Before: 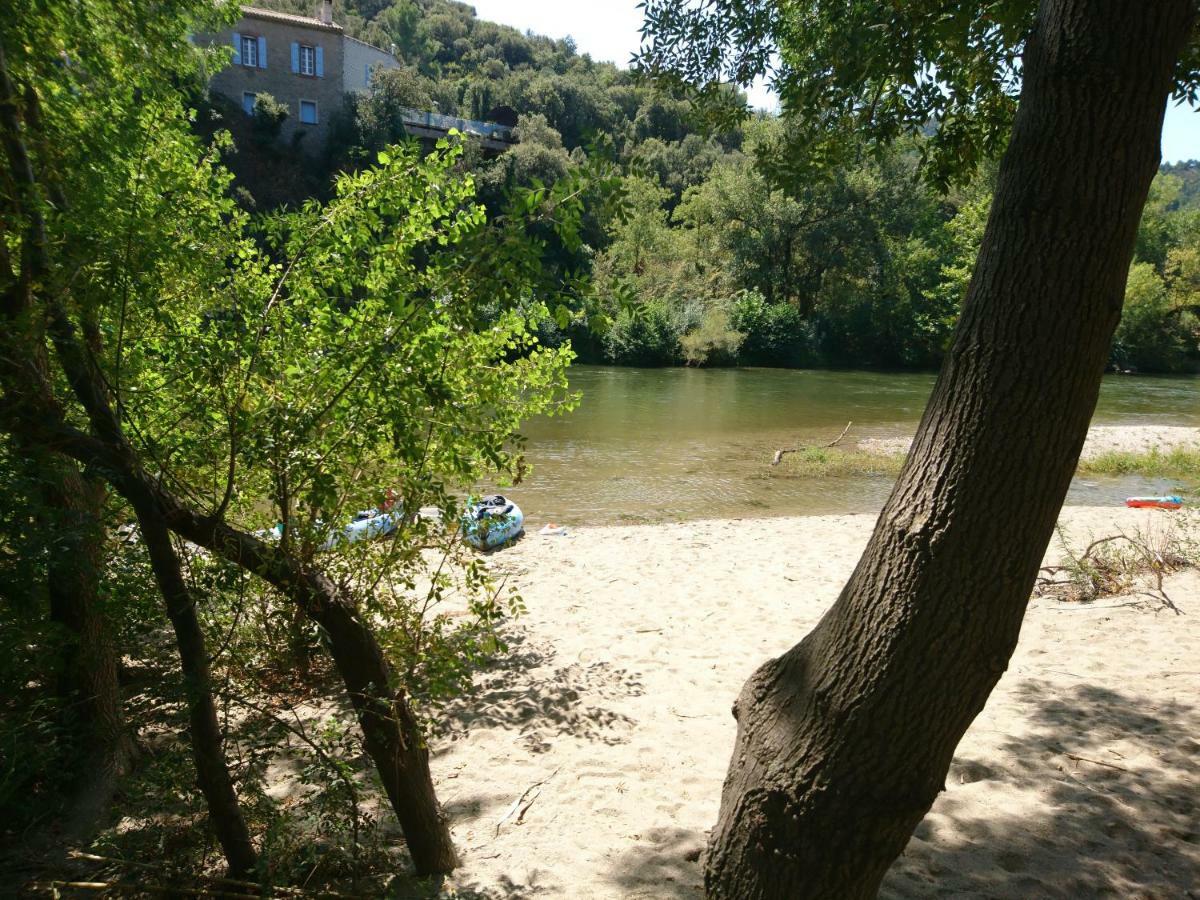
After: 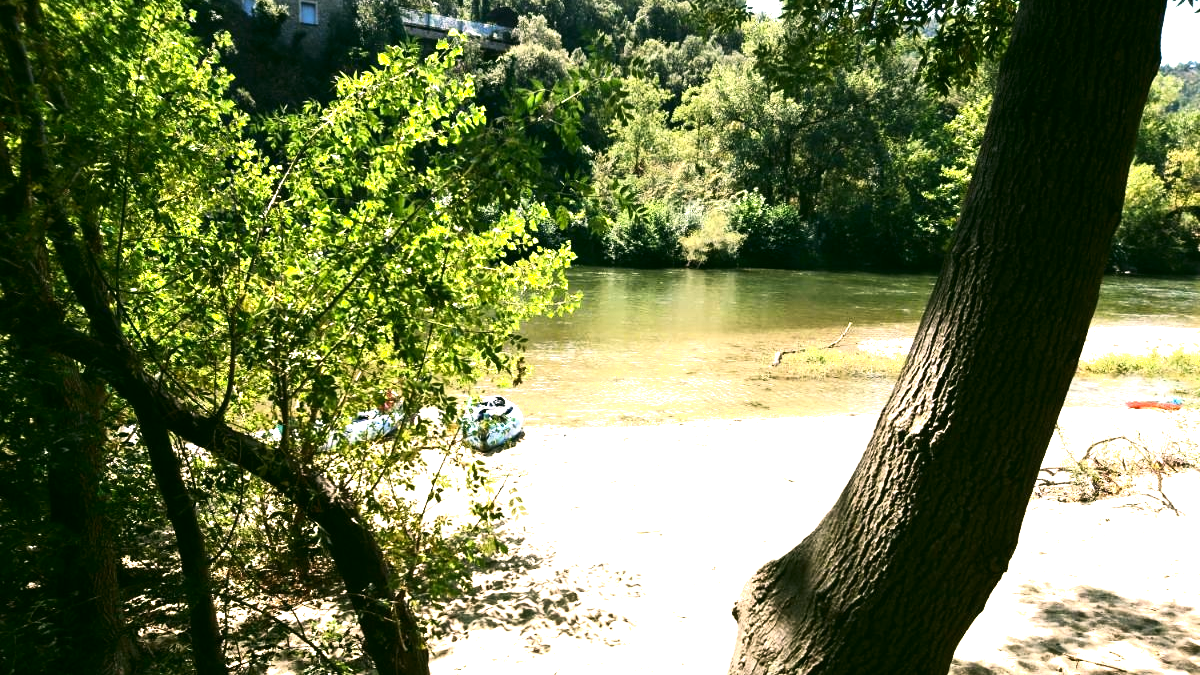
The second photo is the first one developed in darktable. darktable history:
tone equalizer: -8 EV -1.08 EV, -7 EV -1.01 EV, -6 EV -0.867 EV, -5 EV -0.578 EV, -3 EV 0.578 EV, -2 EV 0.867 EV, -1 EV 1.01 EV, +0 EV 1.08 EV, edges refinement/feathering 500, mask exposure compensation -1.57 EV, preserve details no
crop: top 11.038%, bottom 13.962%
color correction: highlights a* 4.02, highlights b* 4.98, shadows a* -7.55, shadows b* 4.98
shadows and highlights: shadows 0, highlights 40
exposure: black level correction 0, exposure 0.5 EV, compensate exposure bias true, compensate highlight preservation false
white balance: red 1, blue 1
